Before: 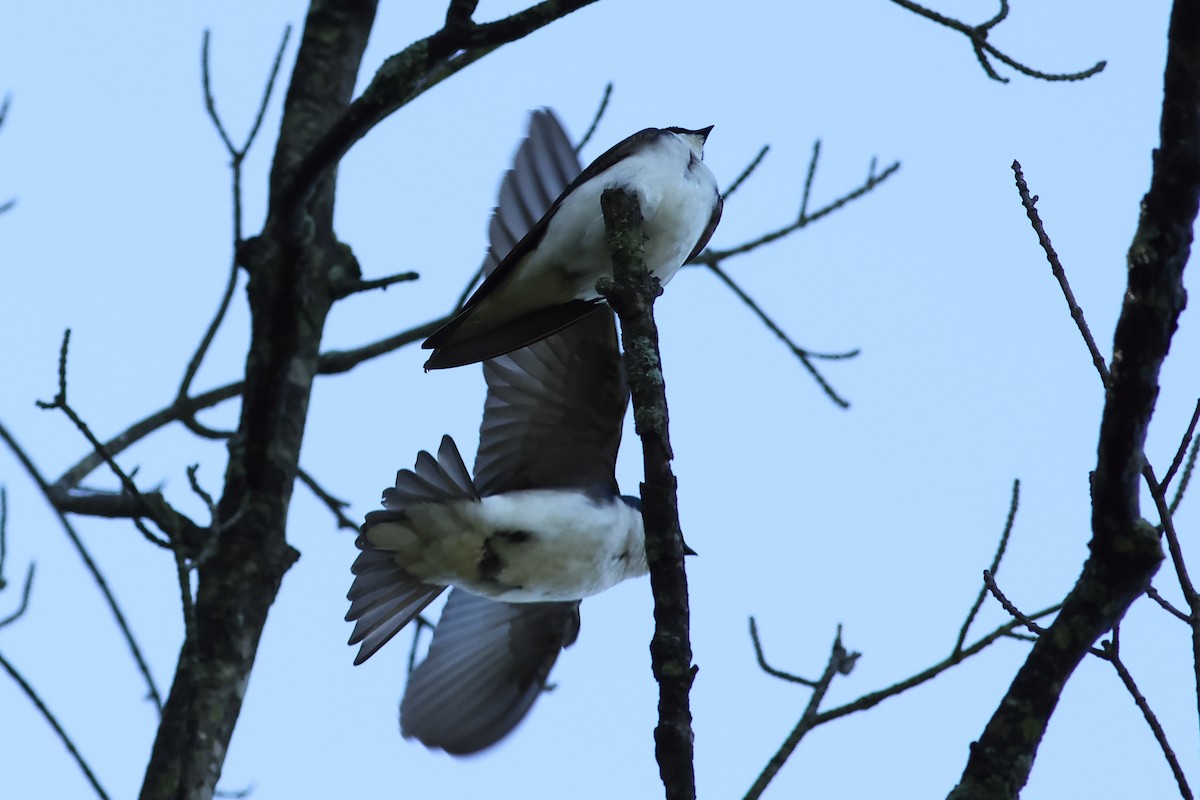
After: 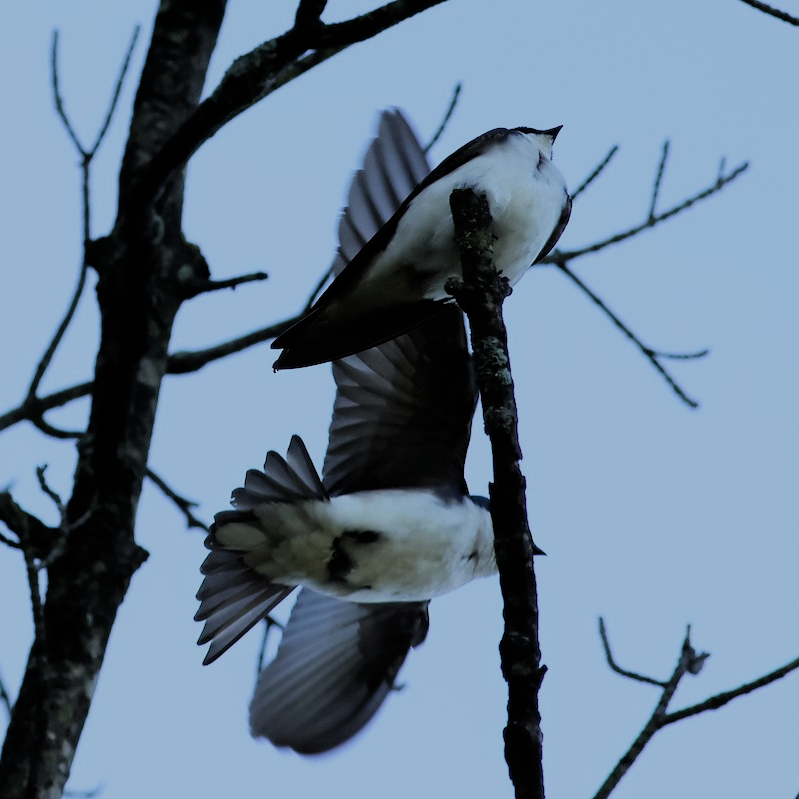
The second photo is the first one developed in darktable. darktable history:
rotate and perspective: automatic cropping original format, crop left 0, crop top 0
filmic rgb: black relative exposure -6.15 EV, white relative exposure 6.96 EV, hardness 2.23, color science v6 (2022)
crop and rotate: left 12.648%, right 20.685%
